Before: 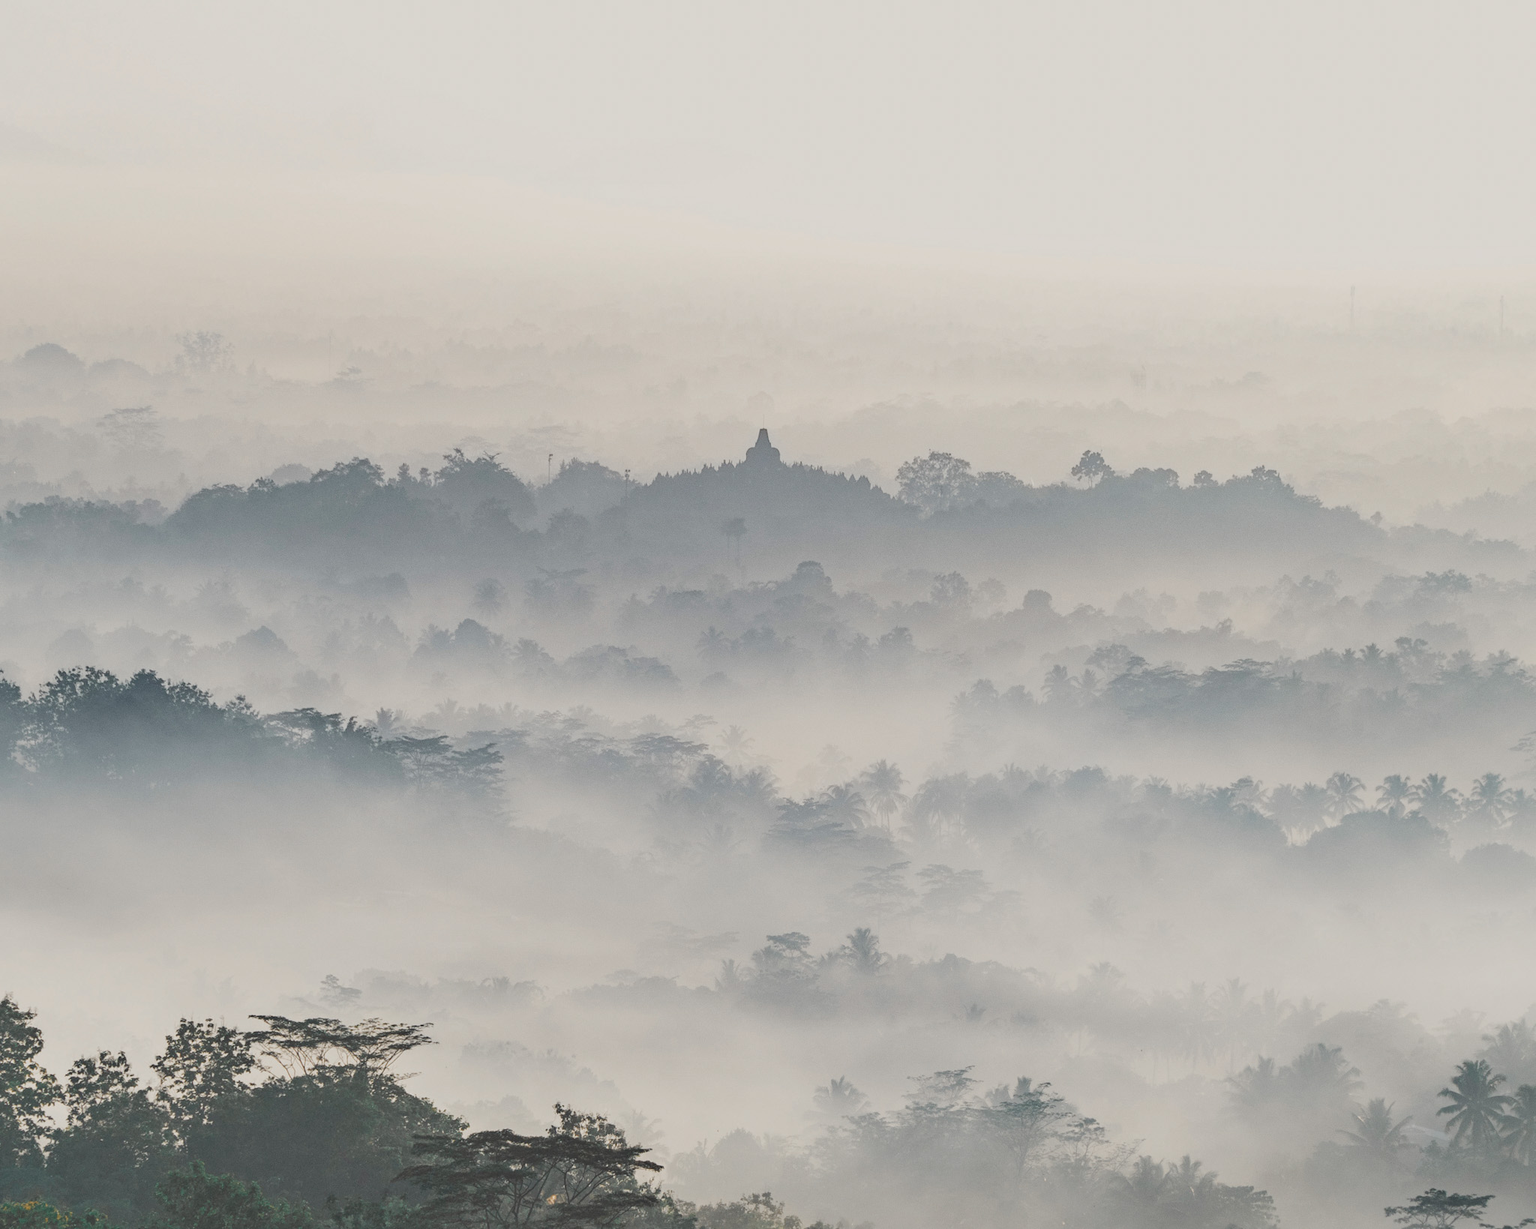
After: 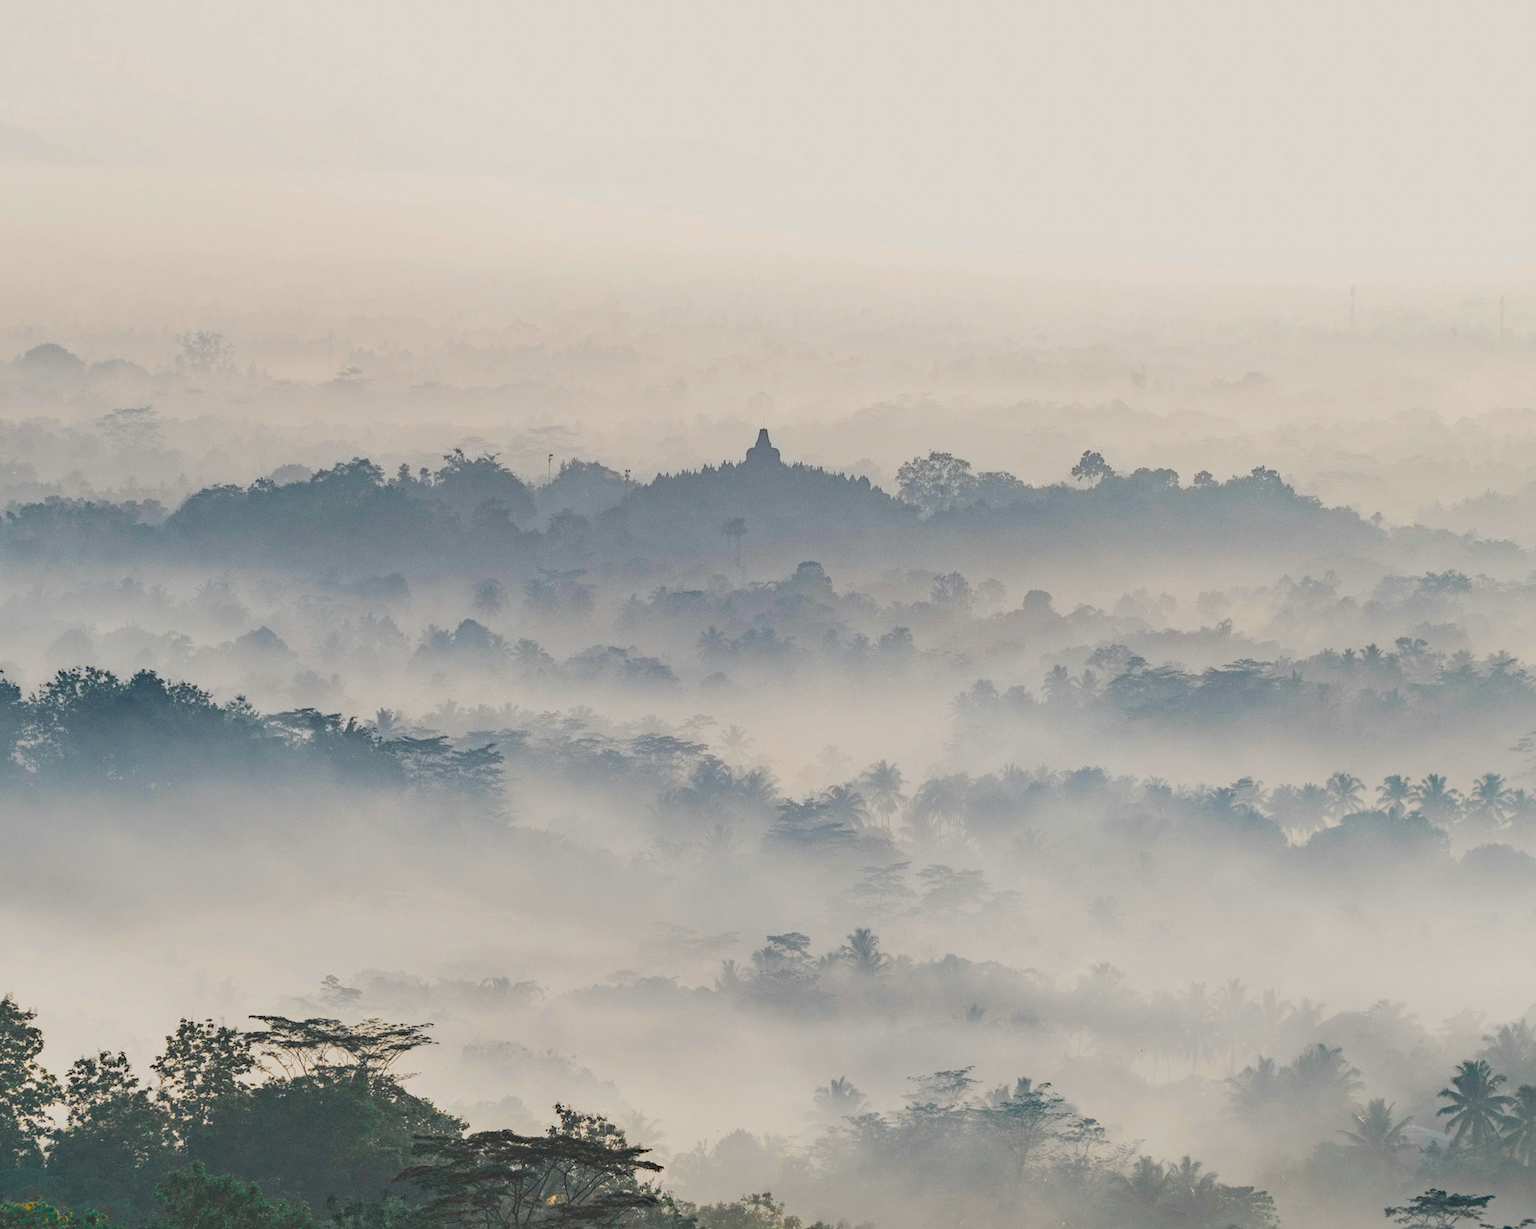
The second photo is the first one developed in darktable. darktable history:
color zones: curves: ch0 [(0, 0.613) (0.01, 0.613) (0.245, 0.448) (0.498, 0.529) (0.642, 0.665) (0.879, 0.777) (0.99, 0.613)]; ch1 [(0, 0) (0.143, 0) (0.286, 0) (0.429, 0) (0.571, 0) (0.714, 0) (0.857, 0)], mix -138.01%
haze removal: strength 0.29, distance 0.25, compatibility mode true, adaptive false
